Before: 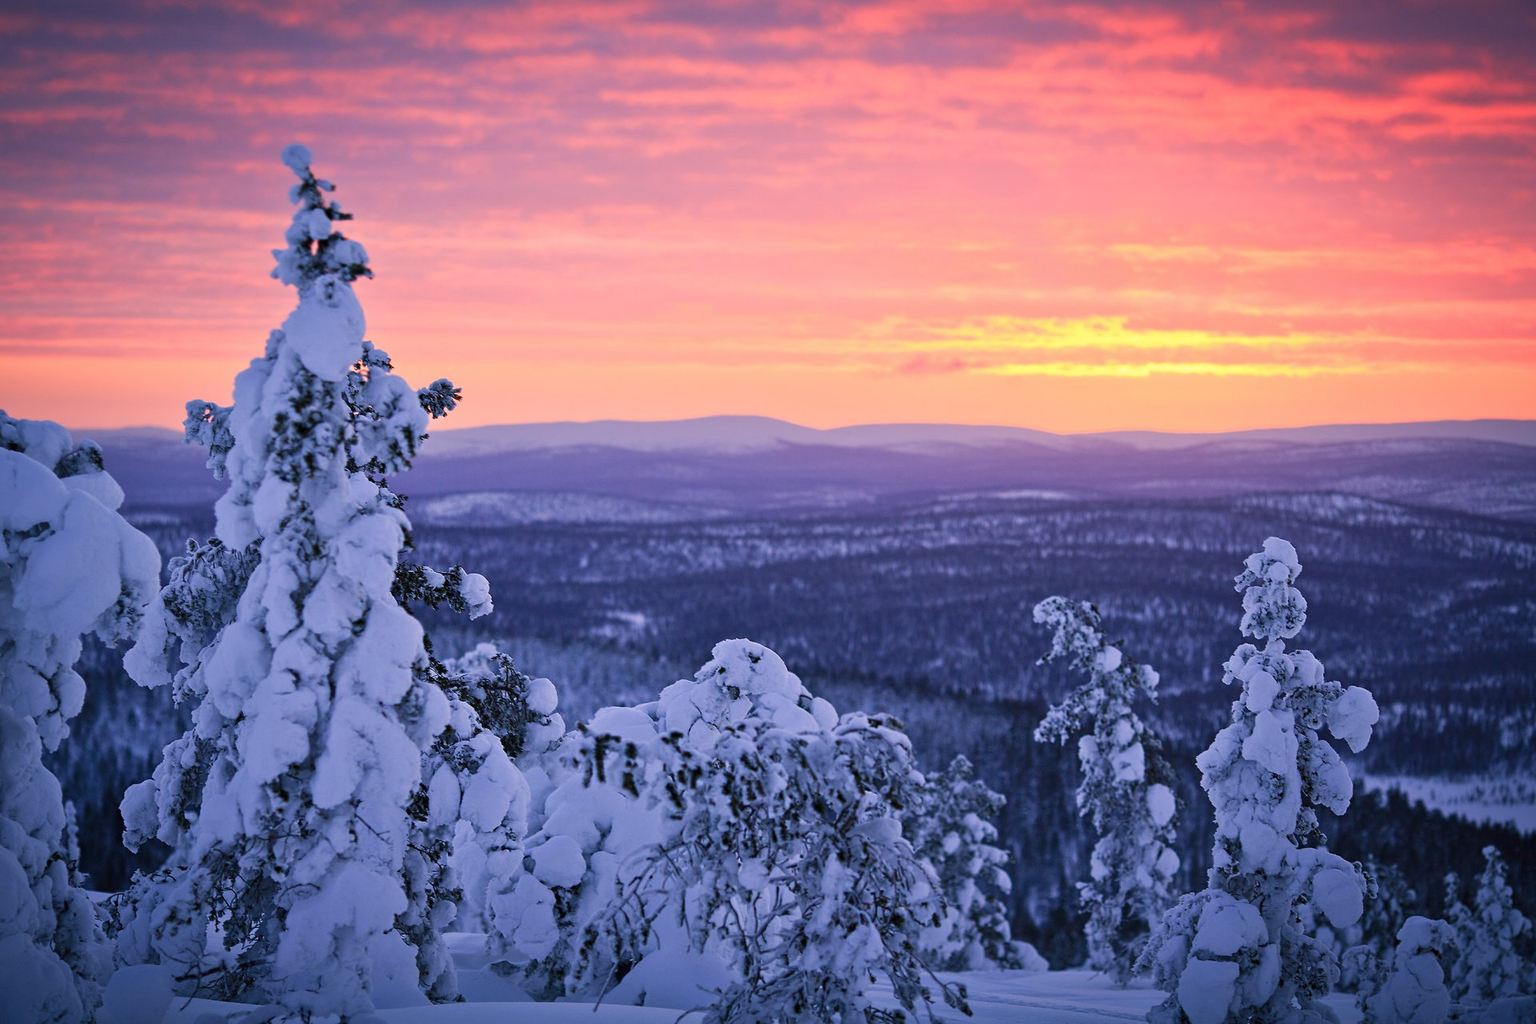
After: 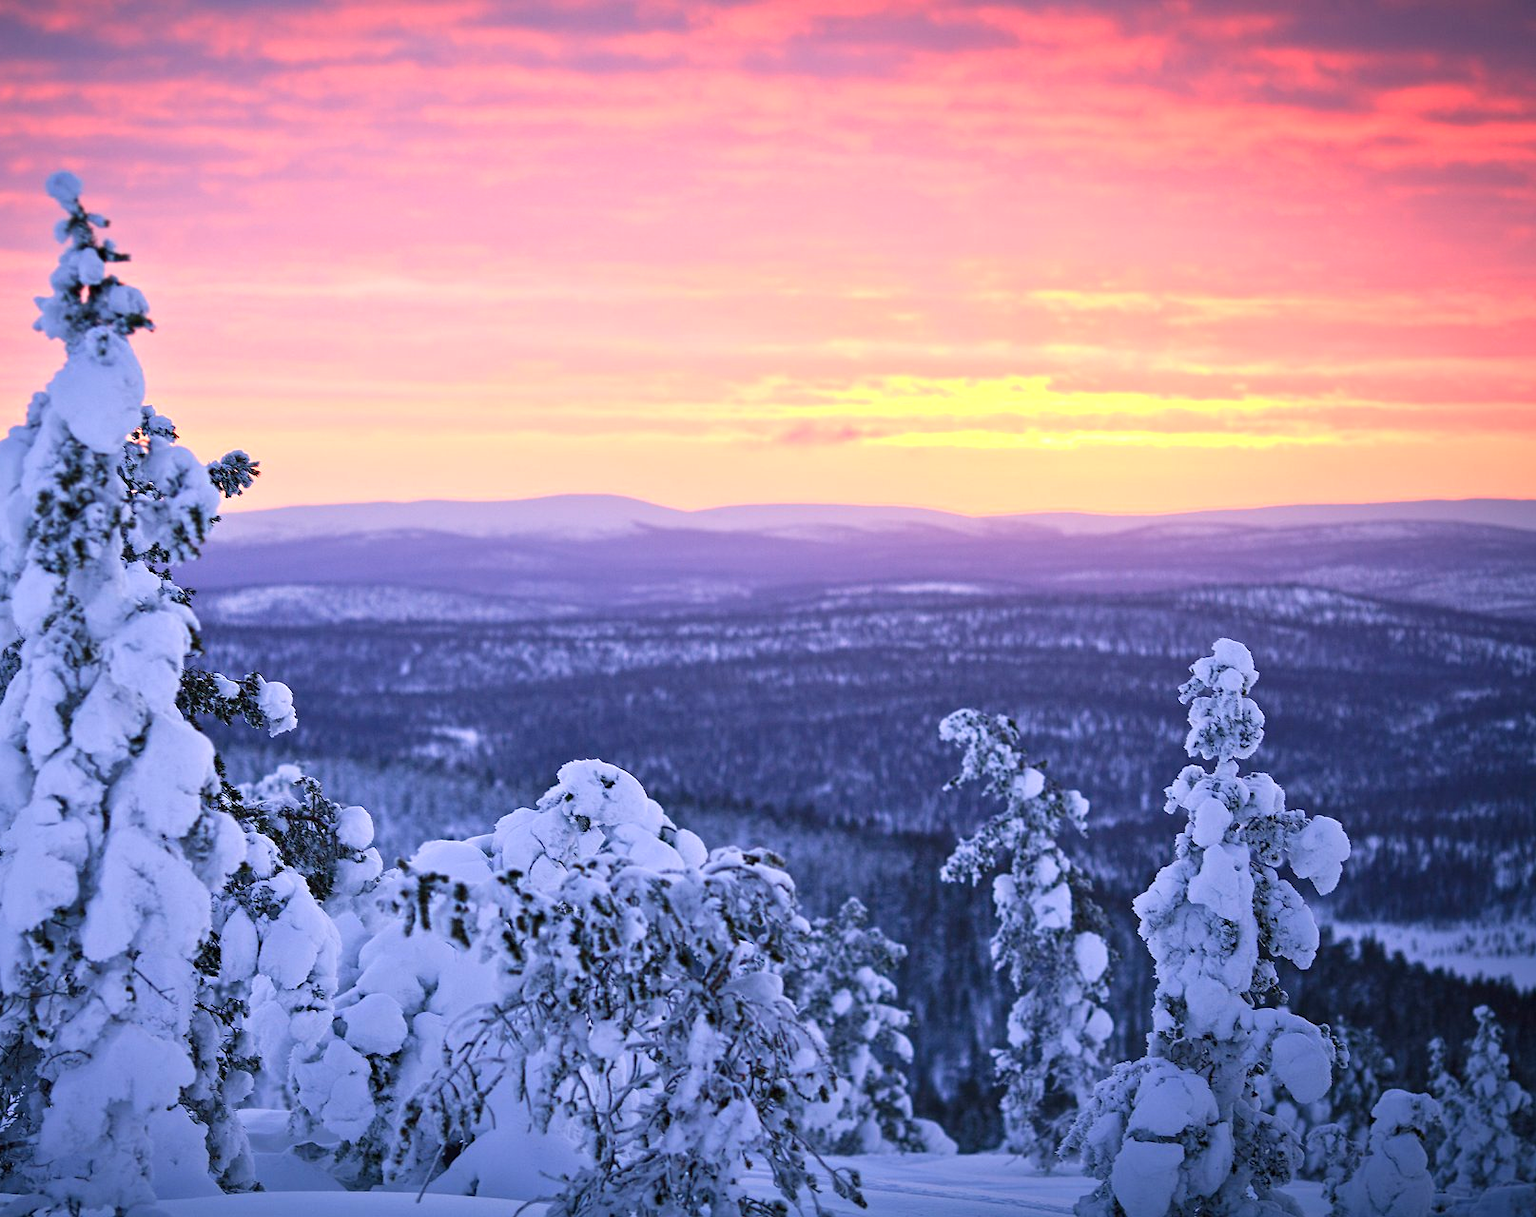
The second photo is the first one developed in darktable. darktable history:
crop: left 15.837%
exposure: exposure 0.585 EV, compensate exposure bias true, compensate highlight preservation false
